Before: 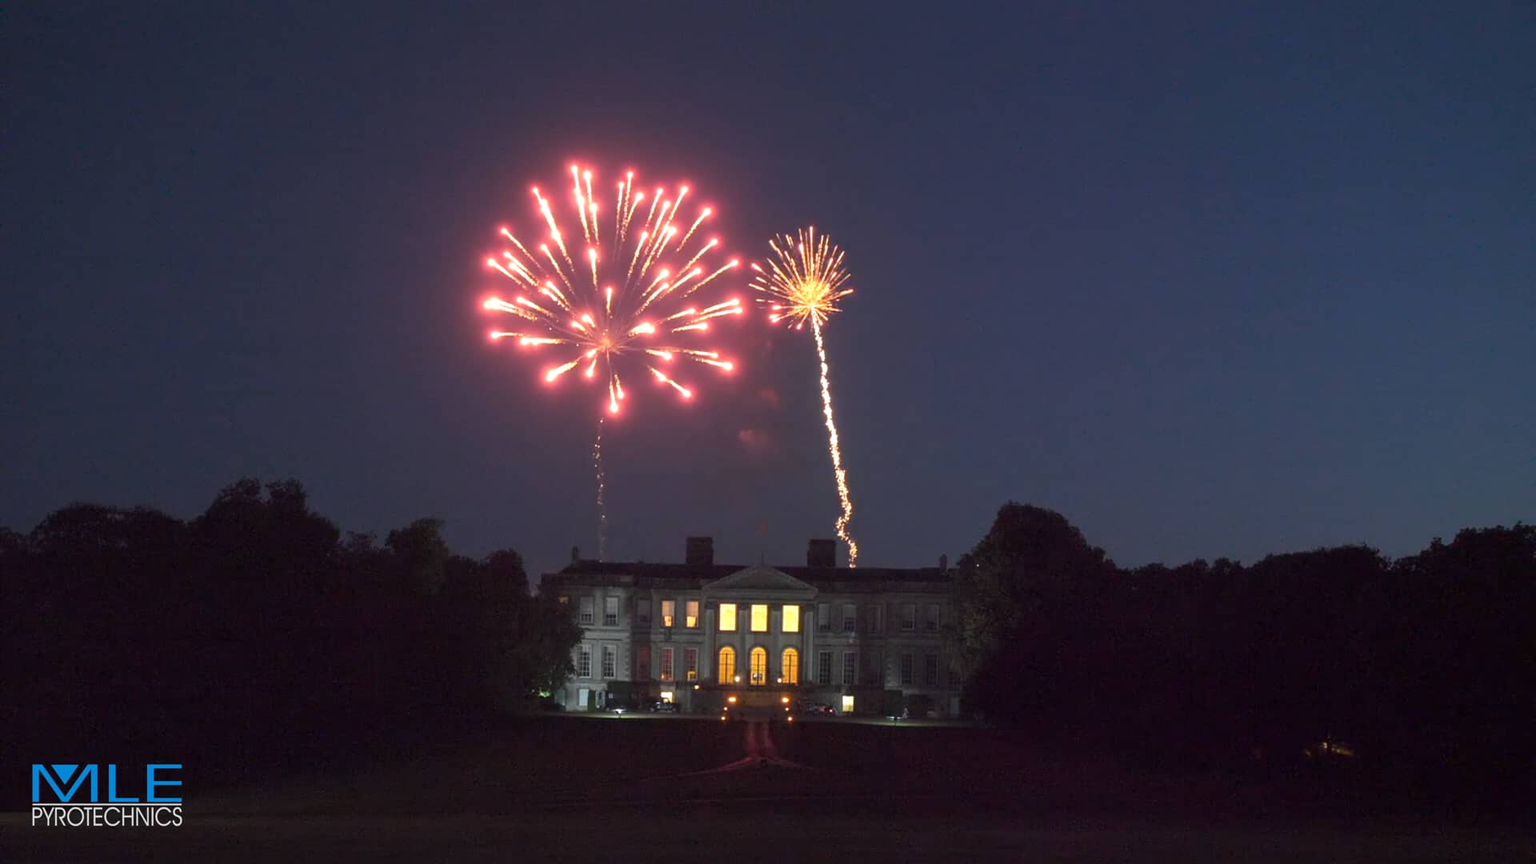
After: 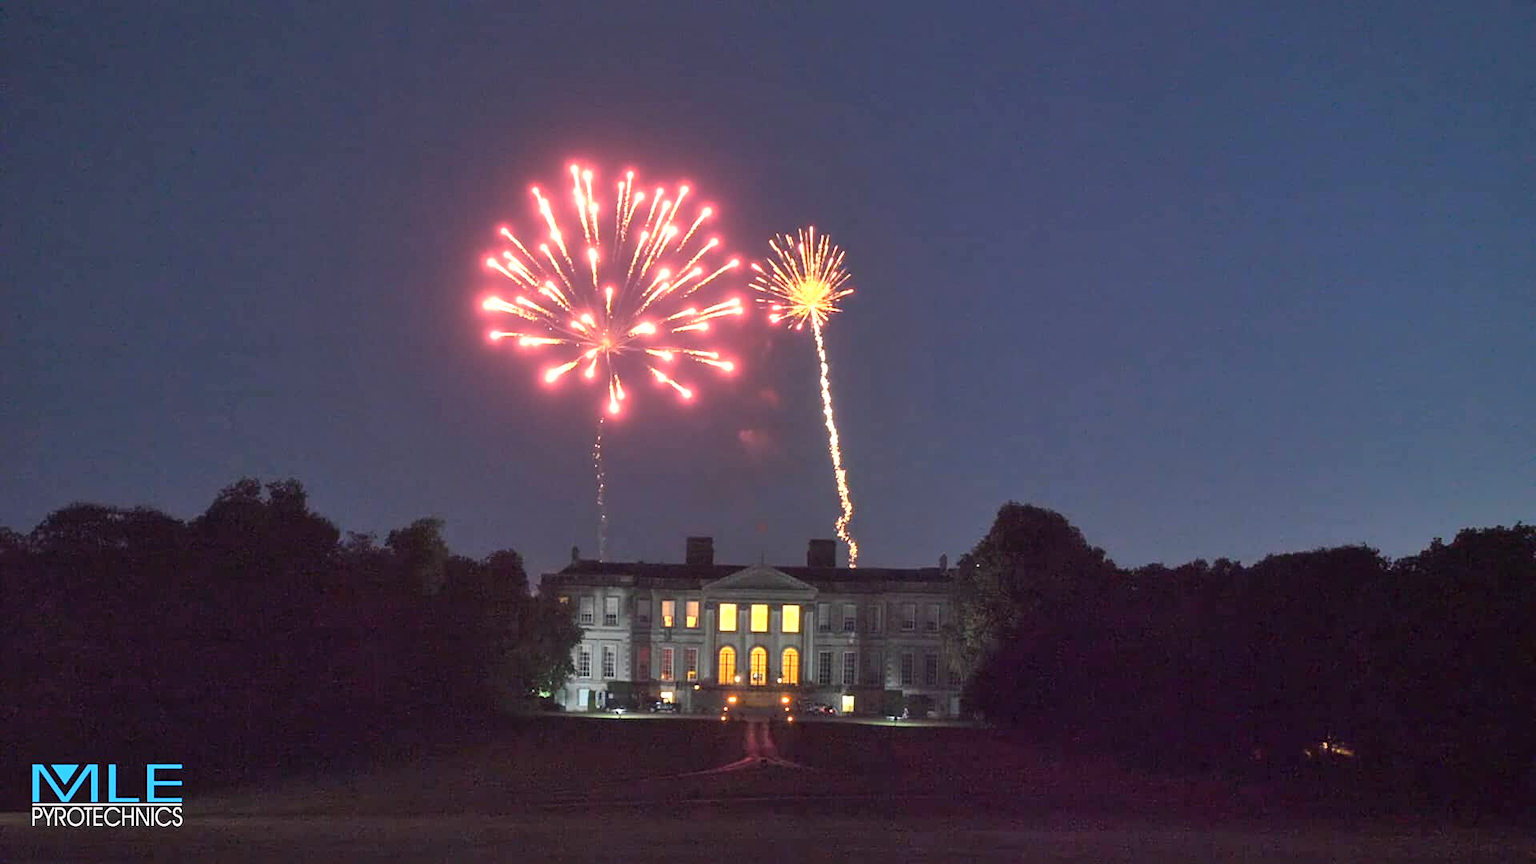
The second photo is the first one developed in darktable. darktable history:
sharpen: amount 0.216
shadows and highlights: radius 107.15, shadows 44.18, highlights -67.36, low approximation 0.01, soften with gaussian
exposure: black level correction 0, exposure 0.59 EV, compensate exposure bias true, compensate highlight preservation false
